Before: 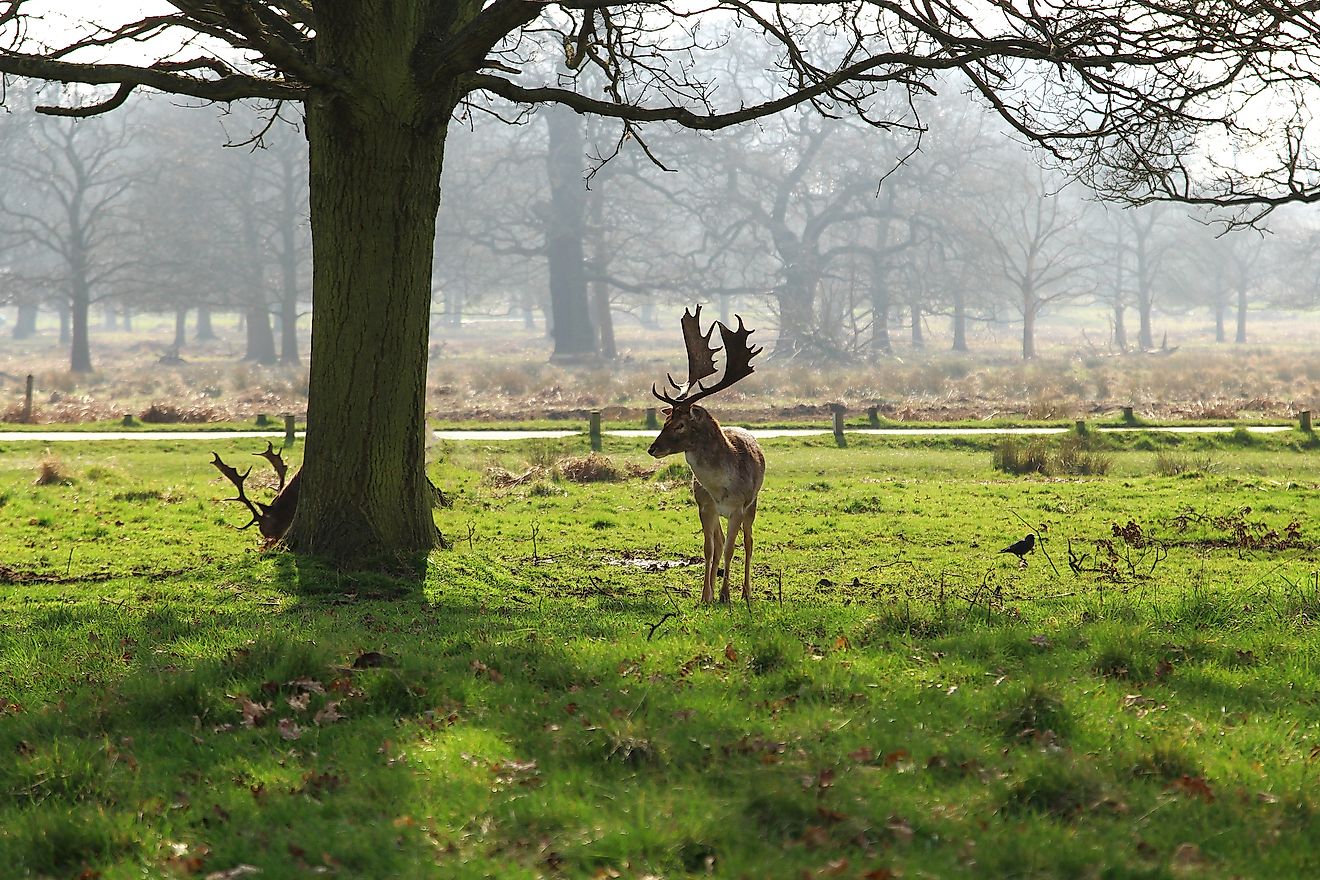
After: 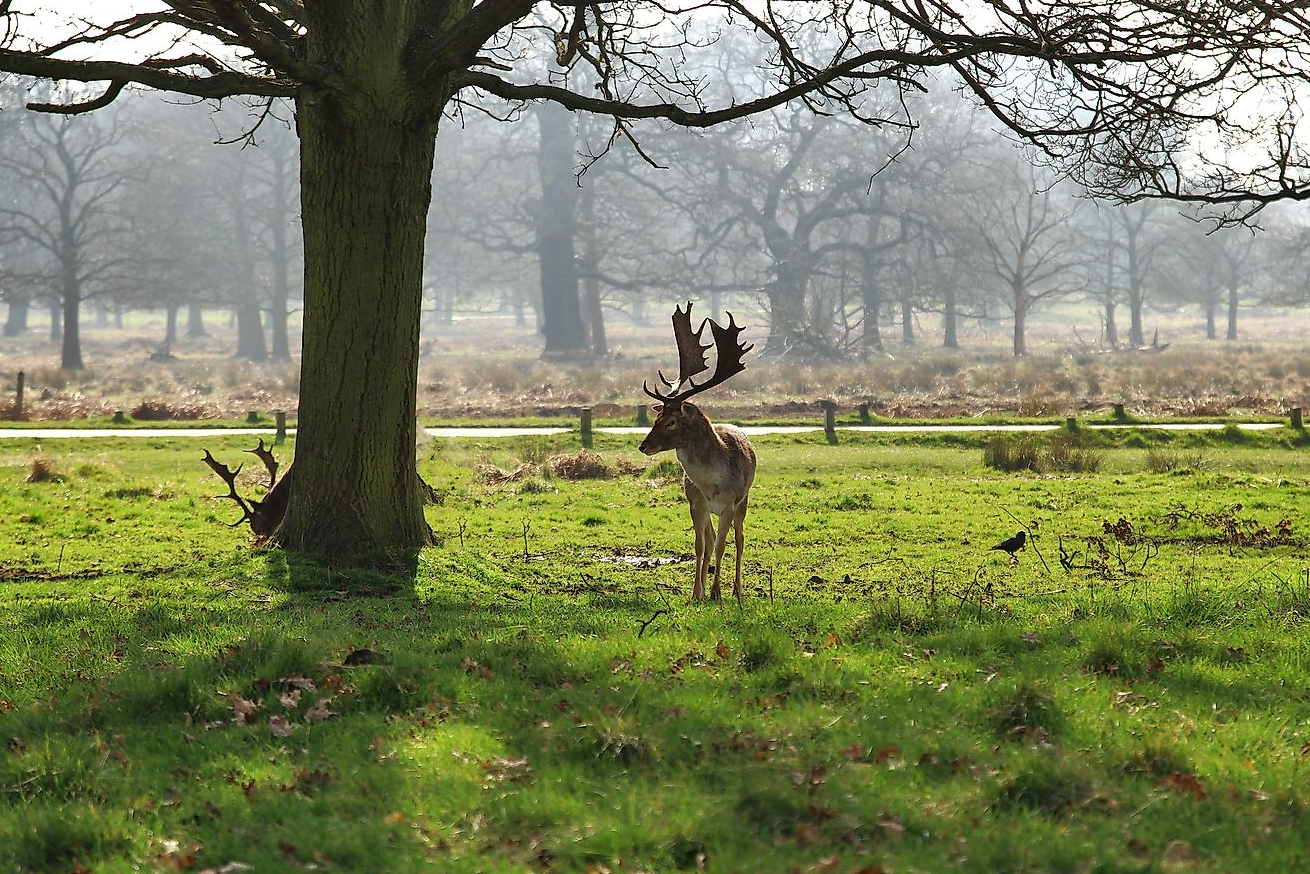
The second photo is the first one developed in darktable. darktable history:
crop and rotate: left 0.685%, top 0.345%, bottom 0.336%
shadows and highlights: white point adjustment 0.163, highlights -70.23, soften with gaussian
